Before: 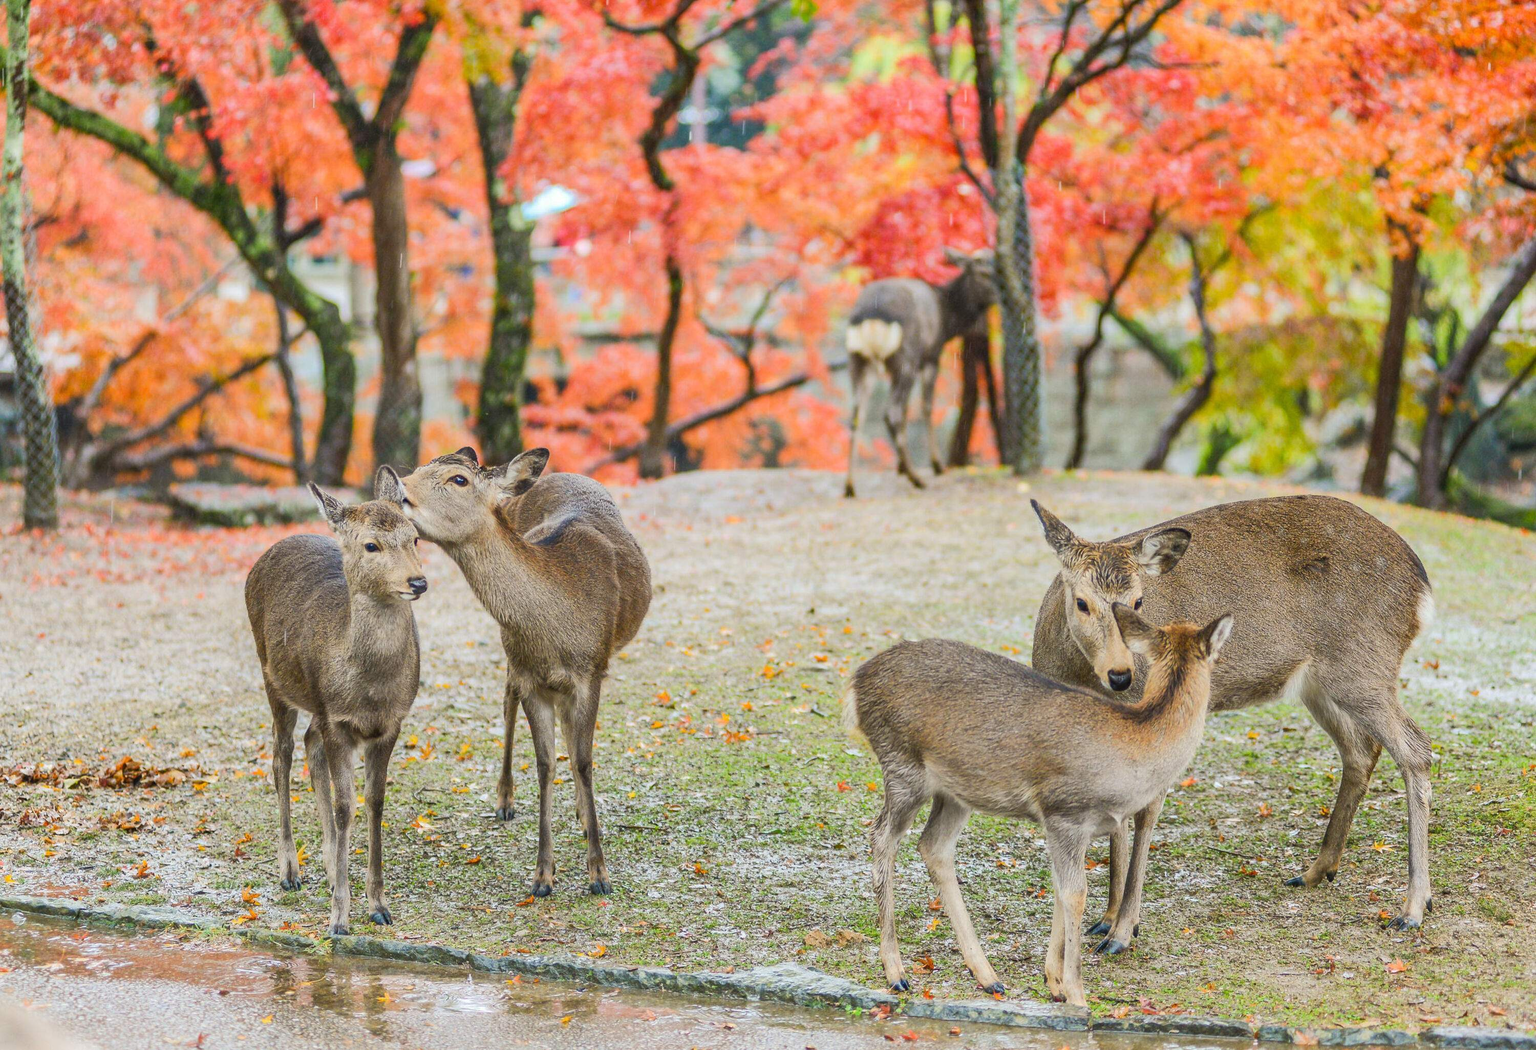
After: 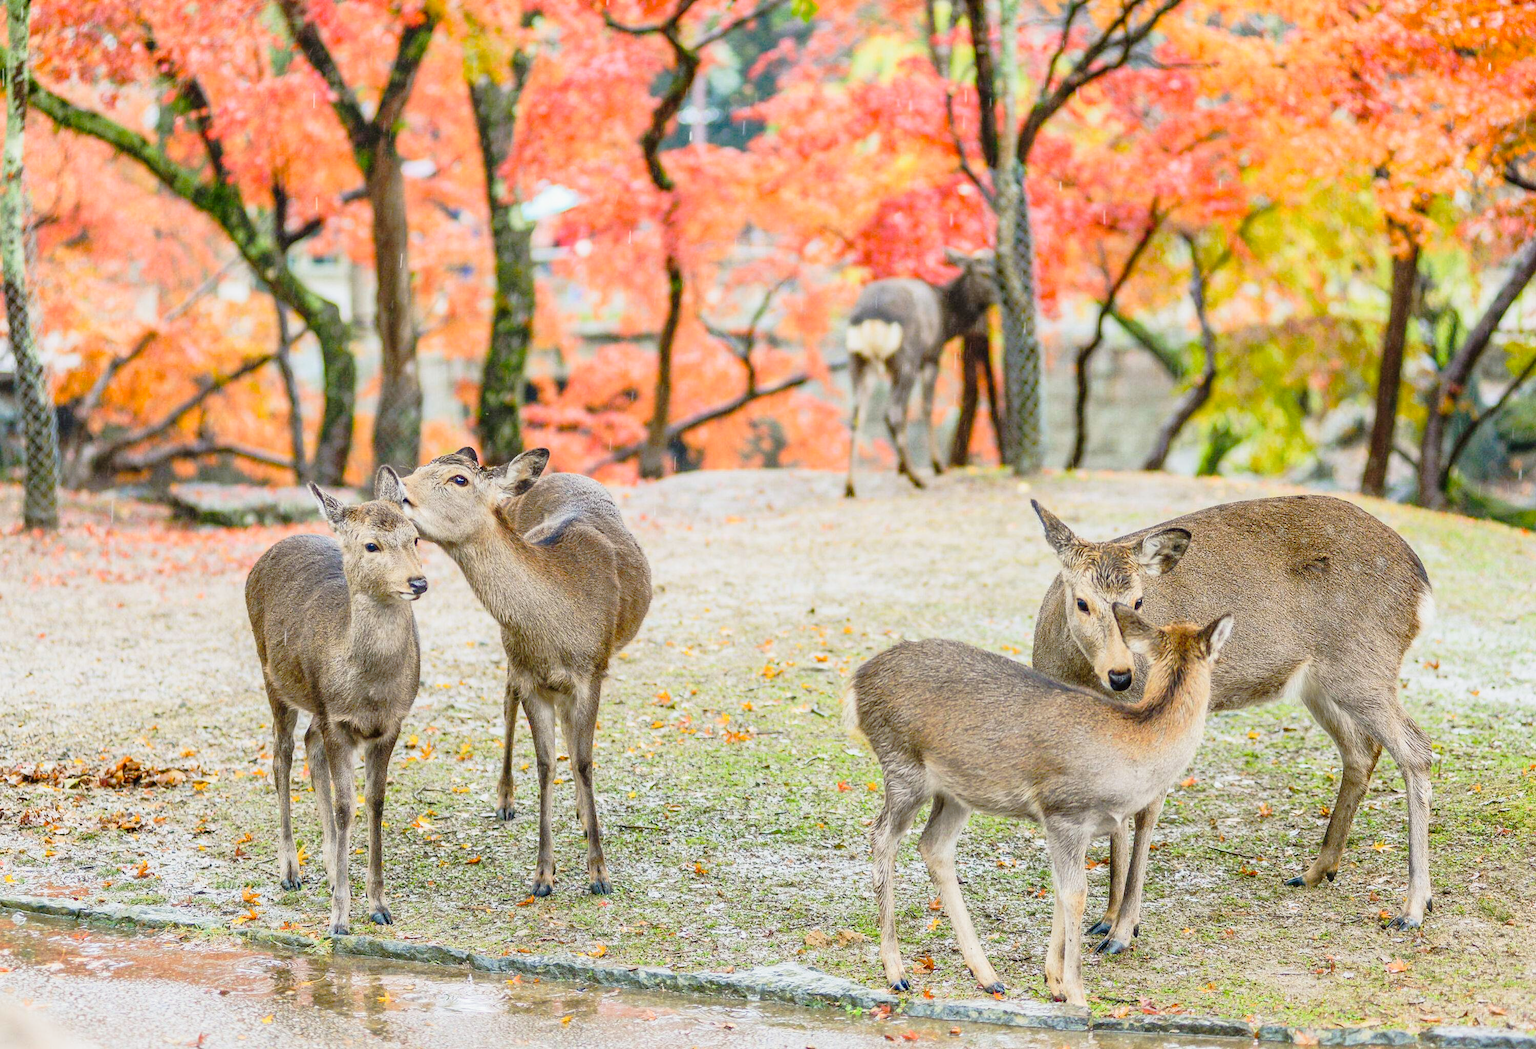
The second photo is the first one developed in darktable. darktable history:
tone curve: curves: ch0 [(0, 0) (0.062, 0.023) (0.168, 0.142) (0.359, 0.44) (0.469, 0.544) (0.634, 0.722) (0.839, 0.909) (0.998, 0.978)]; ch1 [(0, 0) (0.437, 0.453) (0.472, 0.47) (0.502, 0.504) (0.527, 0.546) (0.568, 0.619) (0.608, 0.665) (0.669, 0.748) (0.859, 0.899) (1, 1)]; ch2 [(0, 0) (0.33, 0.301) (0.421, 0.443) (0.473, 0.501) (0.504, 0.504) (0.535, 0.564) (0.575, 0.625) (0.608, 0.676) (1, 1)], preserve colors none
